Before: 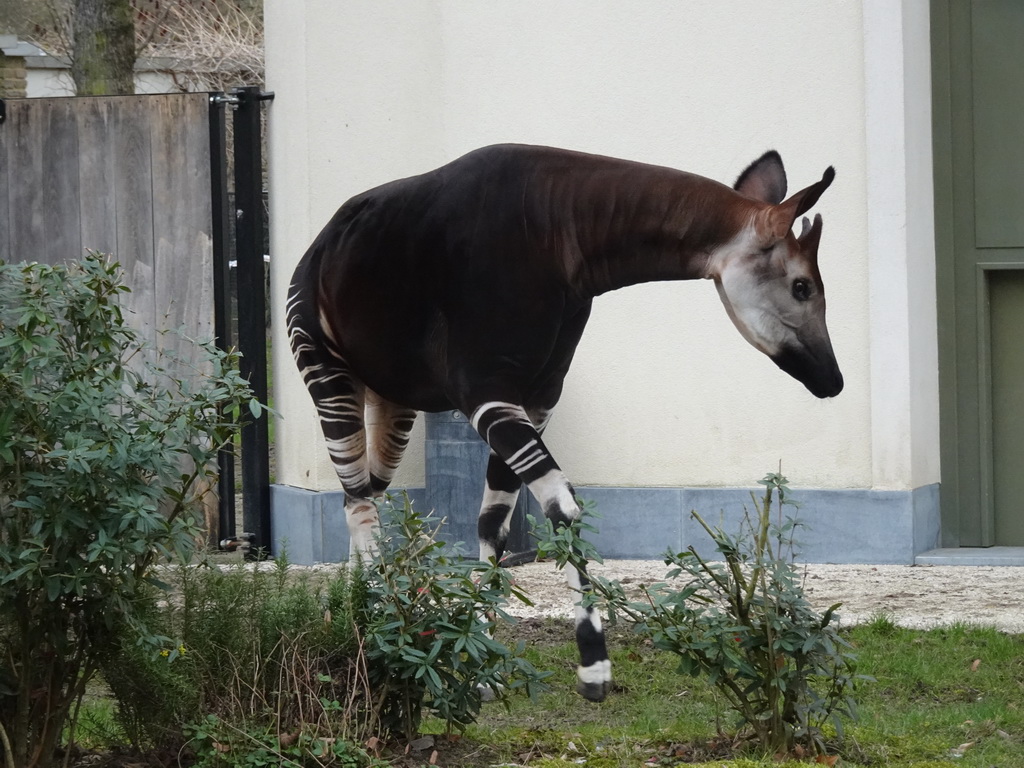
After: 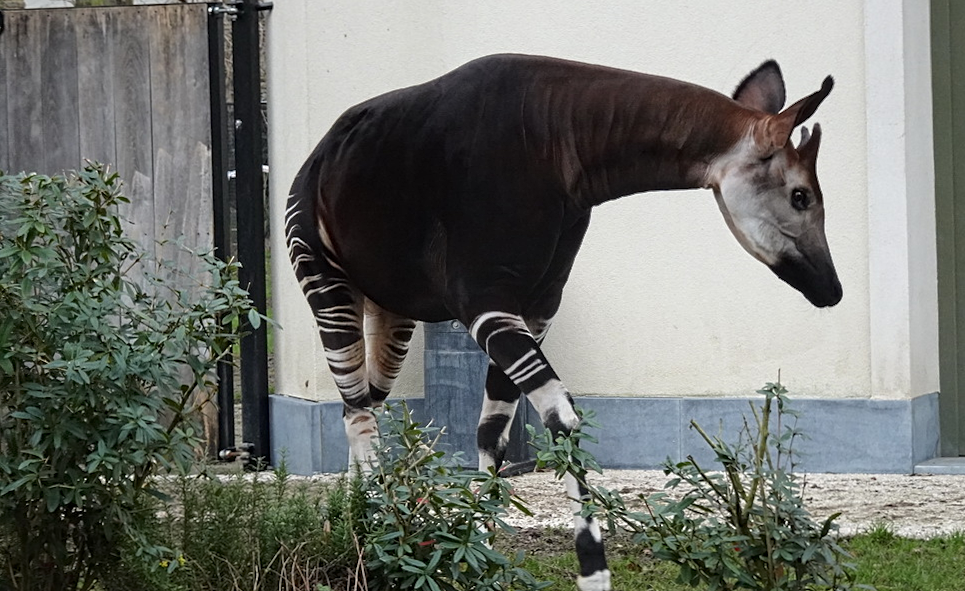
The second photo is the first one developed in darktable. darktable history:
sharpen: radius 2.868, amount 0.863, threshold 47.109
crop and rotate: angle 0.093°, top 11.734%, right 5.517%, bottom 11.109%
color correction: highlights b* 0.046
contrast equalizer: octaves 7, y [[0.5, 0.5, 0.5, 0.539, 0.64, 0.611], [0.5 ×6], [0.5 ×6], [0 ×6], [0 ×6]]
color balance rgb: perceptual saturation grading › global saturation 0.516%
